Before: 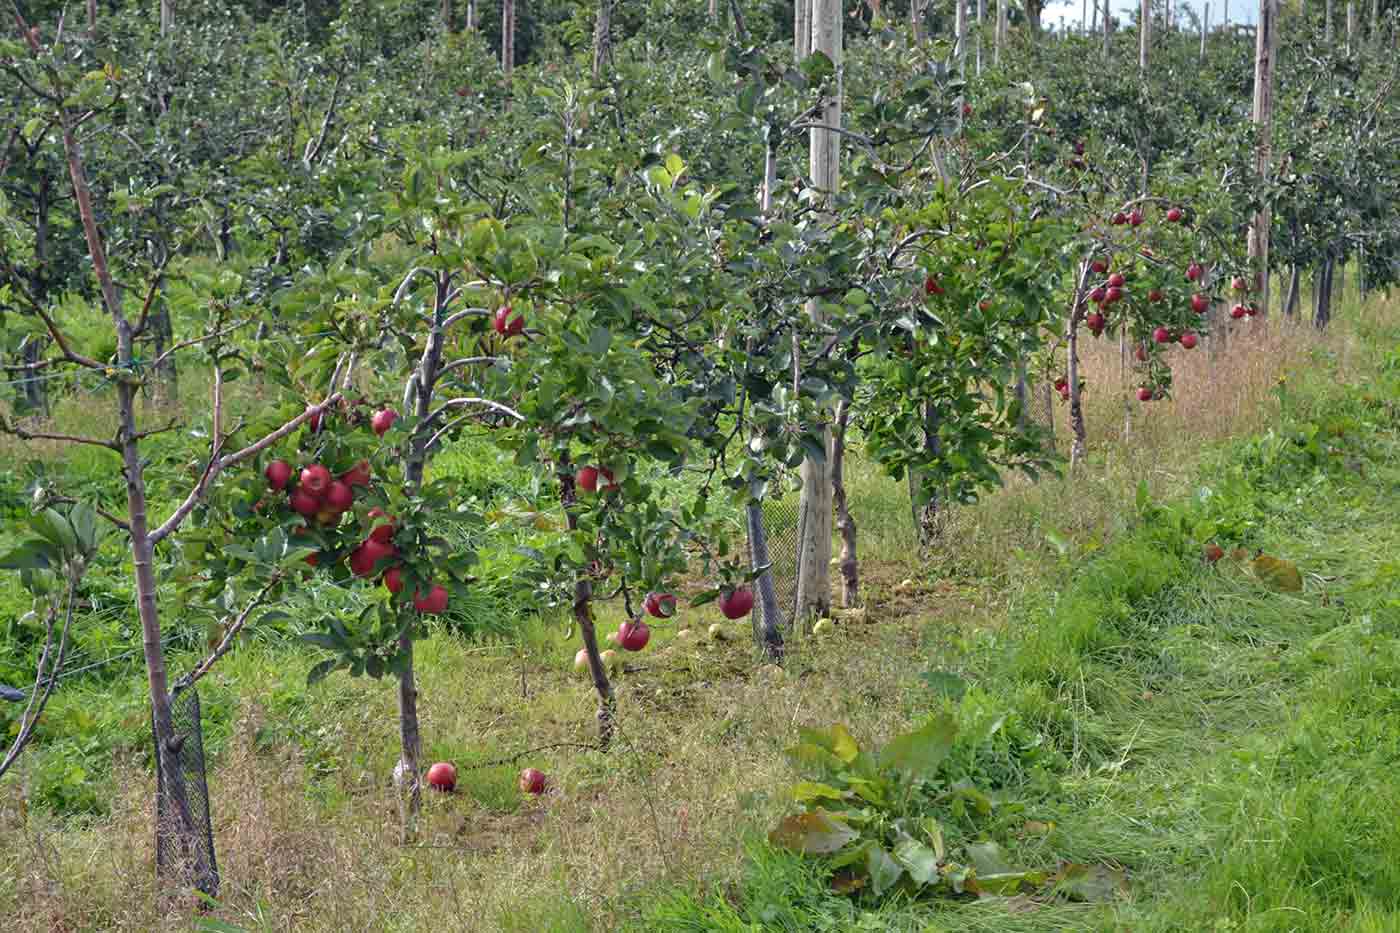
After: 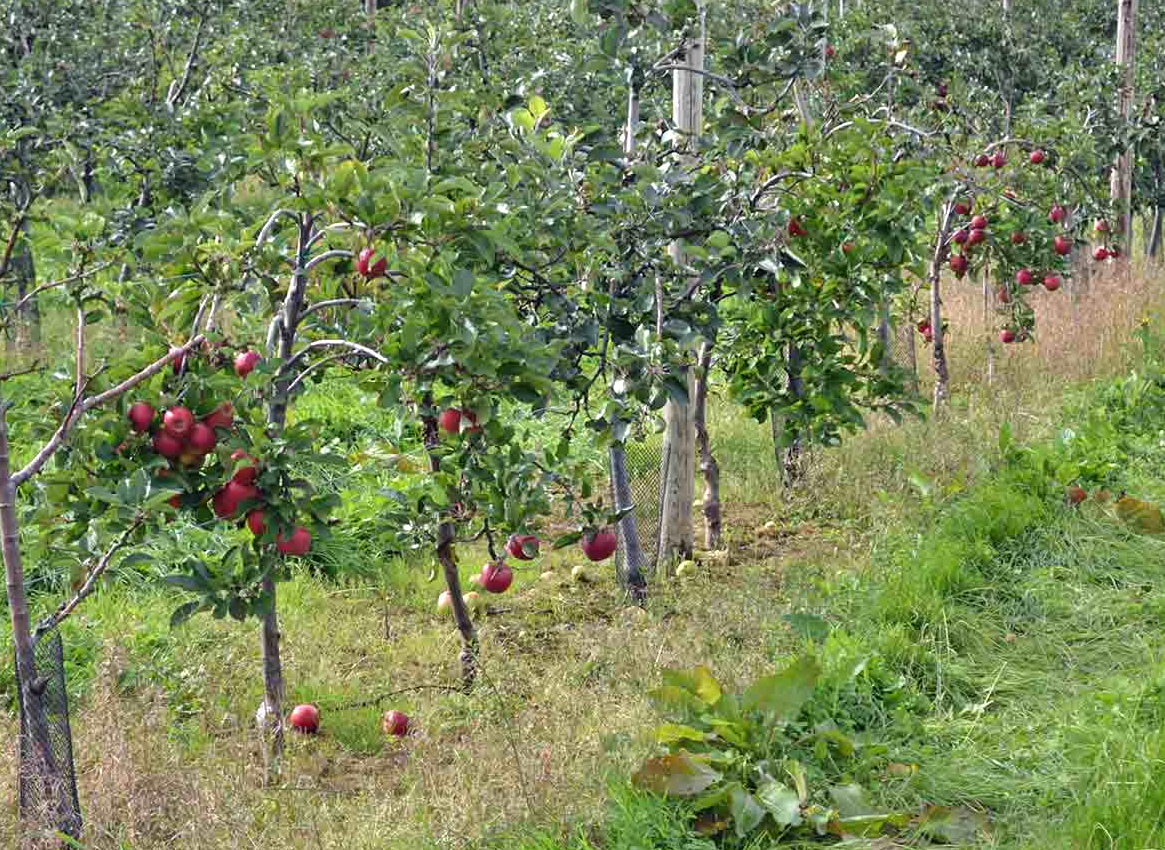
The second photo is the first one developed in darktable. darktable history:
shadows and highlights: soften with gaussian
tone equalizer: -8 EV -0.454 EV, -7 EV -0.428 EV, -6 EV -0.369 EV, -5 EV -0.242 EV, -3 EV 0.21 EV, -2 EV 0.345 EV, -1 EV 0.409 EV, +0 EV 0.437 EV
crop: left 9.832%, top 6.227%, right 6.931%, bottom 2.626%
